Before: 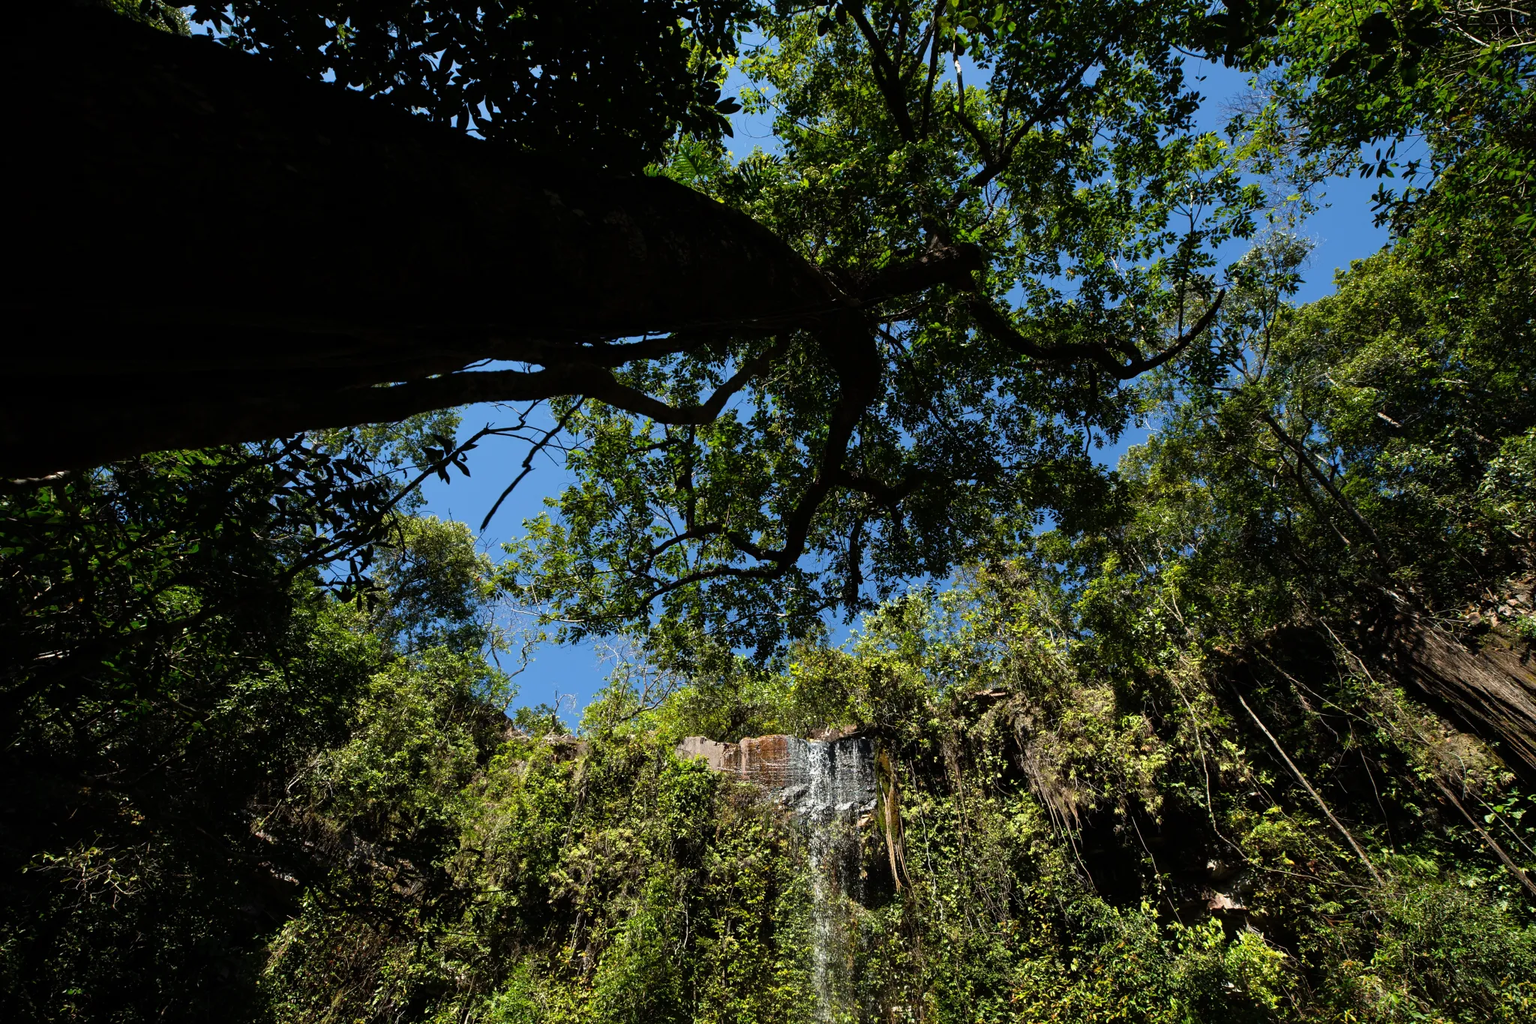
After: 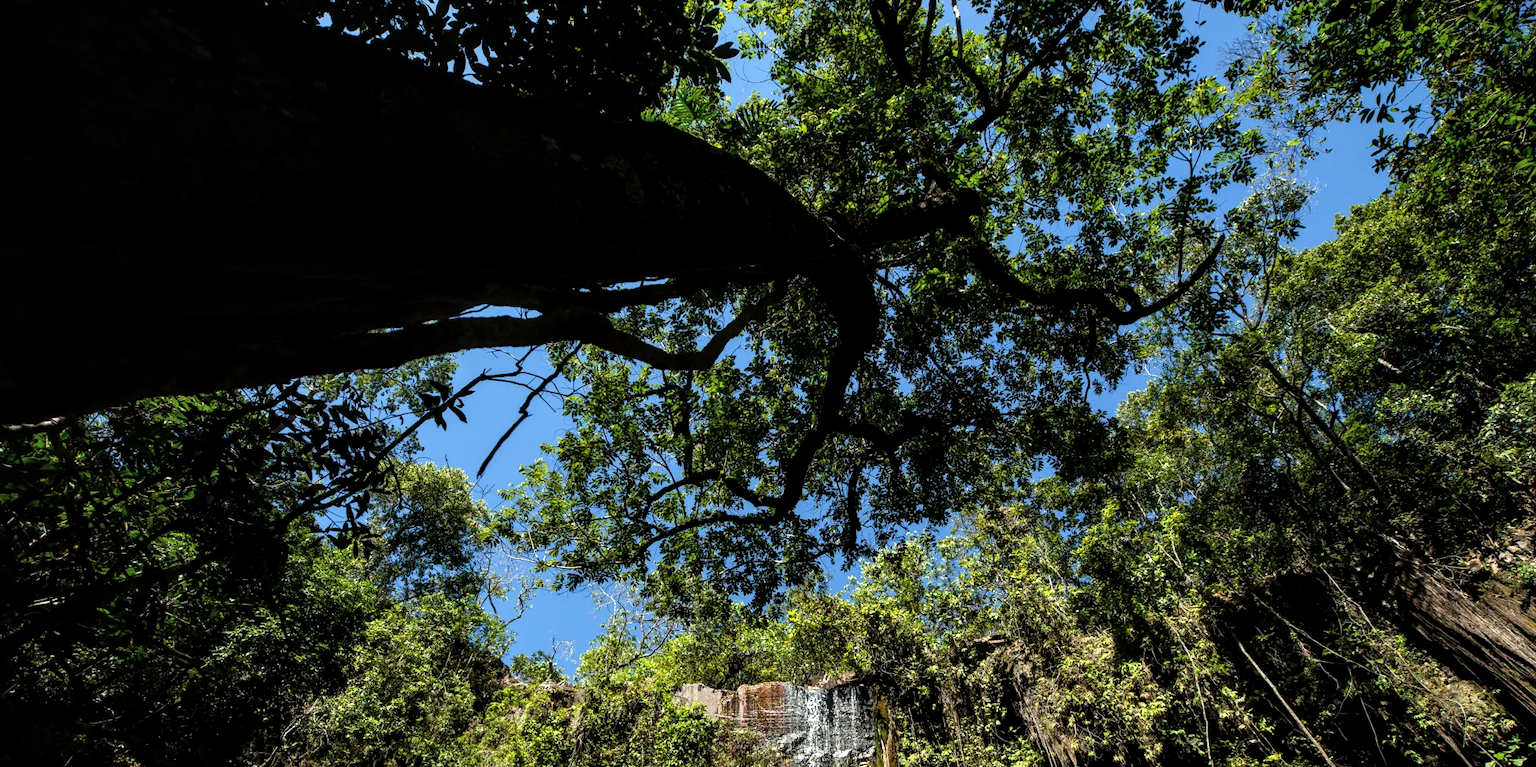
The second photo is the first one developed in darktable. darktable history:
exposure: exposure 0.236 EV, compensate highlight preservation false
crop: left 0.387%, top 5.469%, bottom 19.809%
local contrast: highlights 40%, shadows 60%, detail 136%, midtone range 0.514
white balance: red 0.978, blue 0.999
